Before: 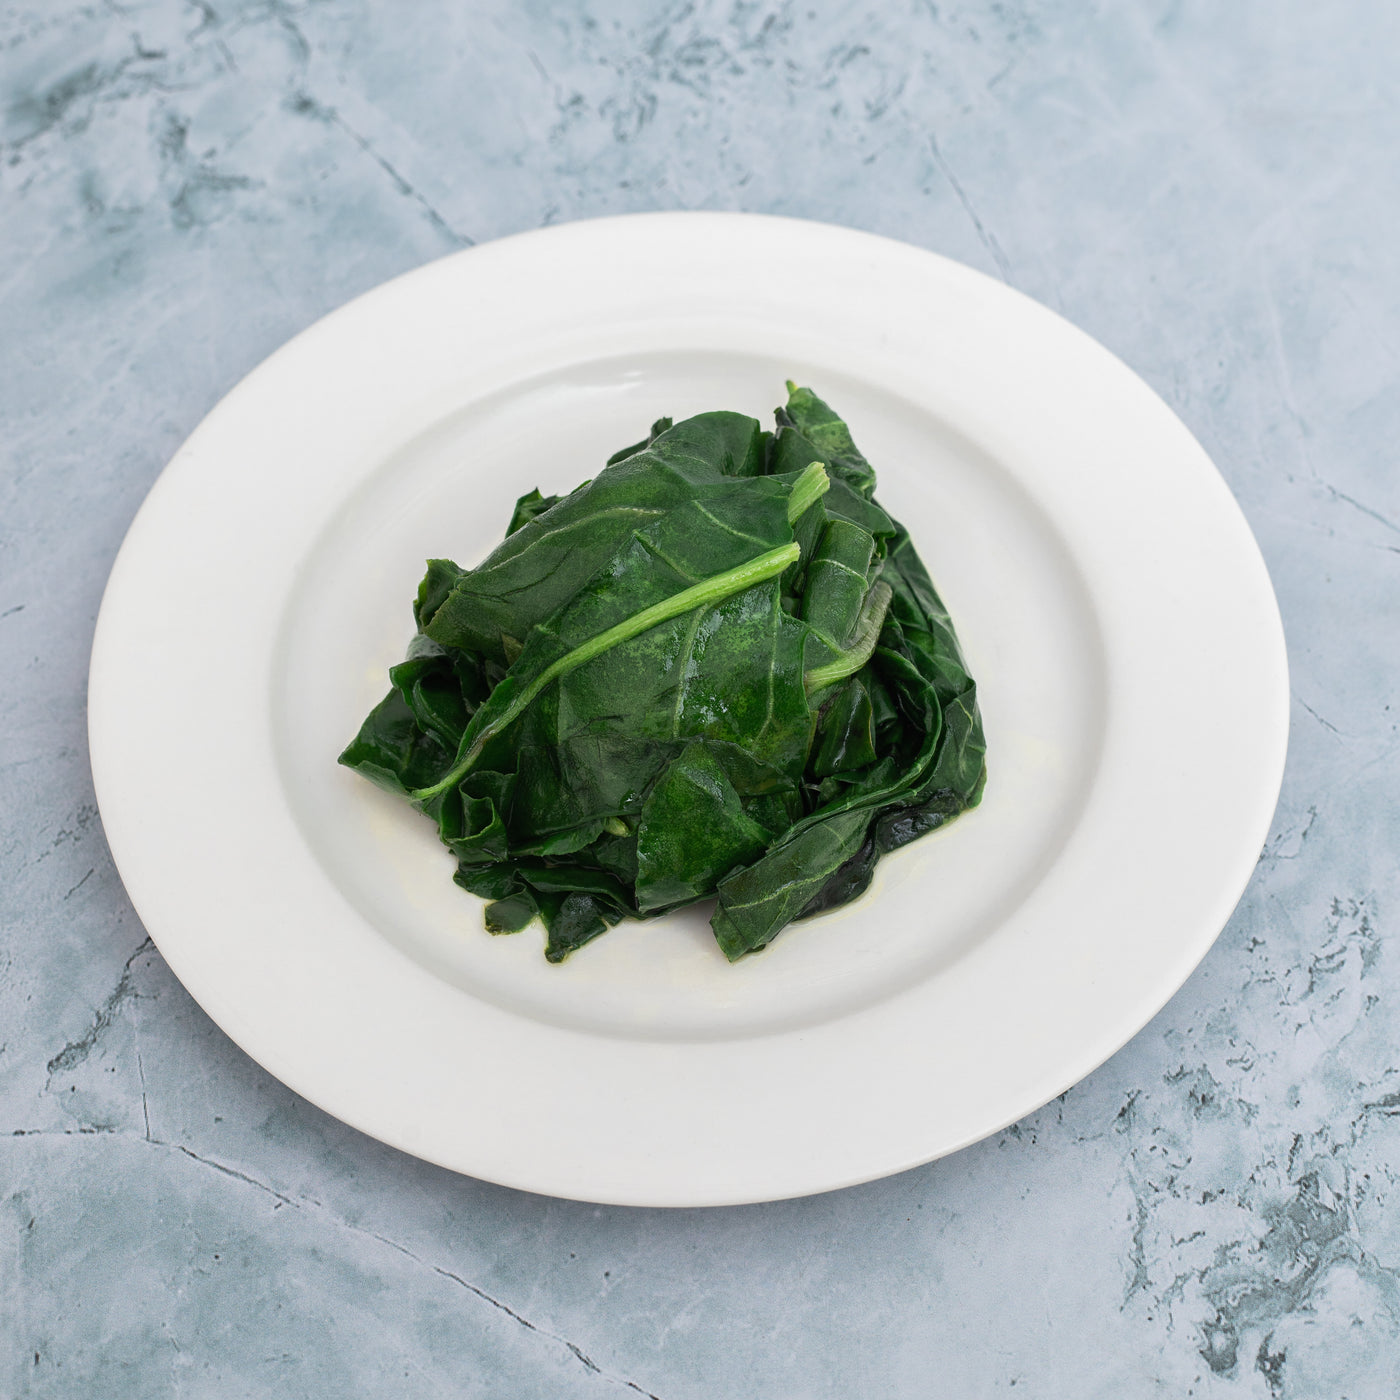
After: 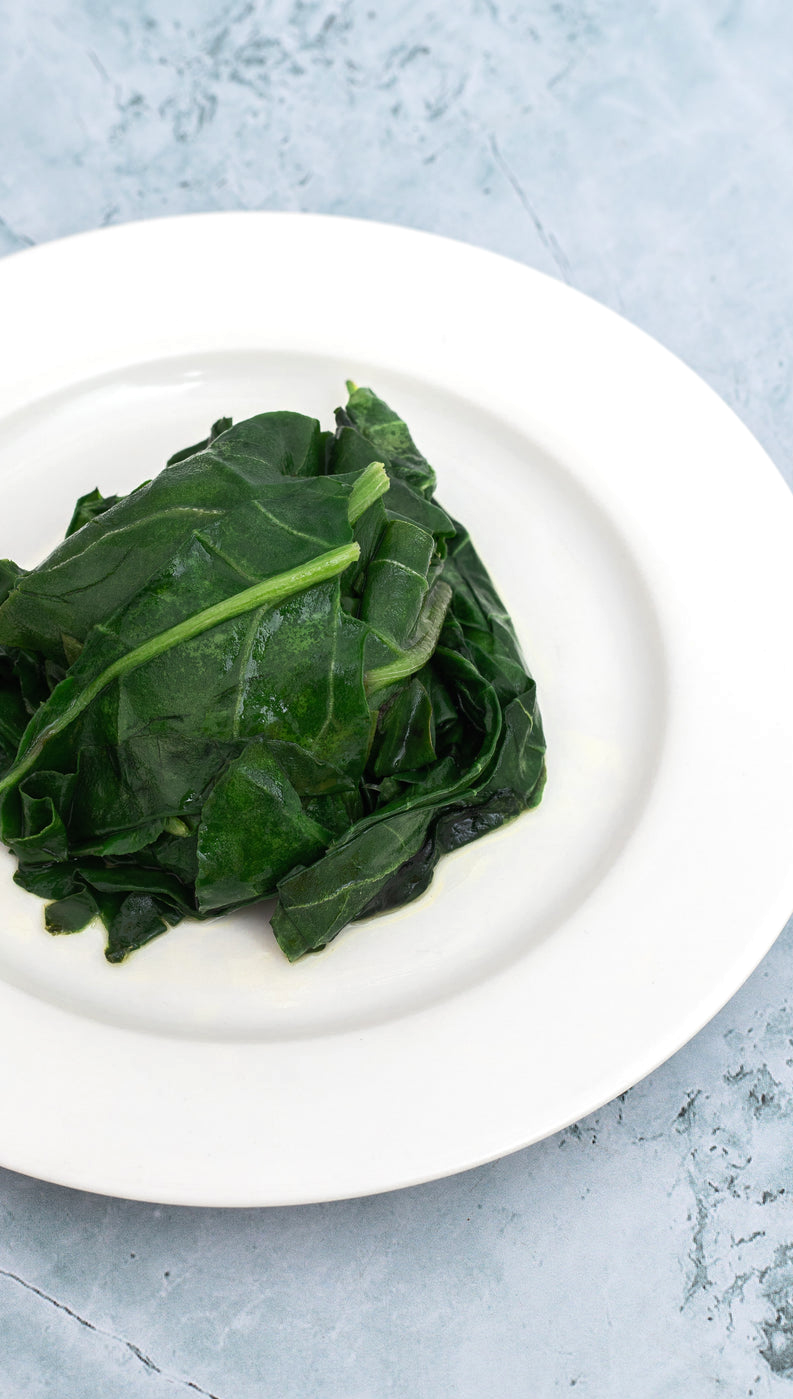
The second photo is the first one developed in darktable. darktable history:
tone equalizer: -8 EV -0.001 EV, -7 EV 0.001 EV, -6 EV -0.002 EV, -5 EV -0.003 EV, -4 EV -0.062 EV, -3 EV -0.222 EV, -2 EV -0.267 EV, -1 EV 0.105 EV, +0 EV 0.303 EV
crop: left 31.458%, top 0%, right 11.876%
